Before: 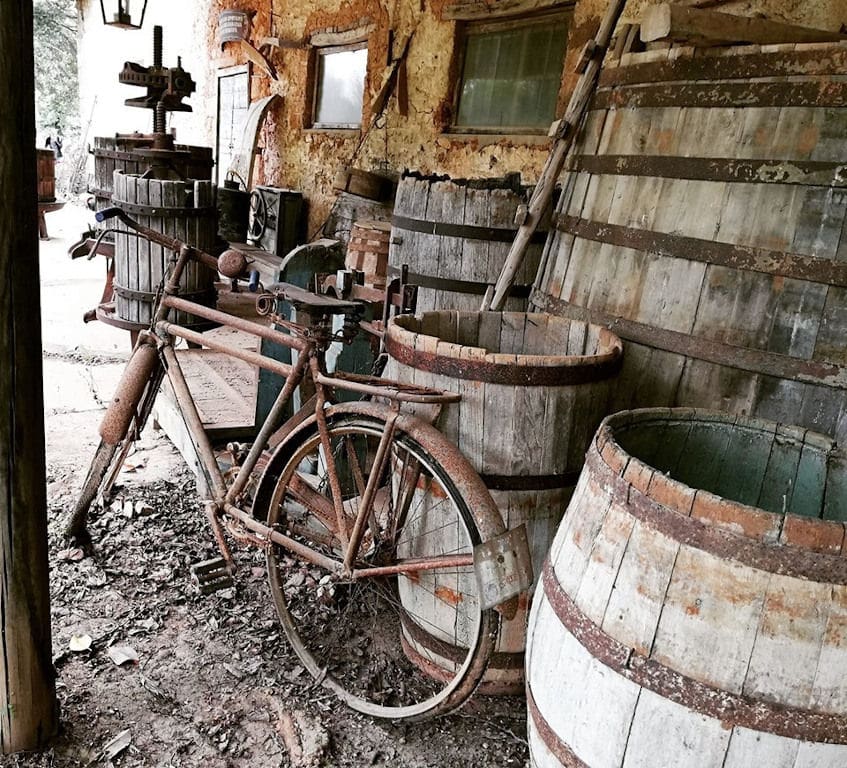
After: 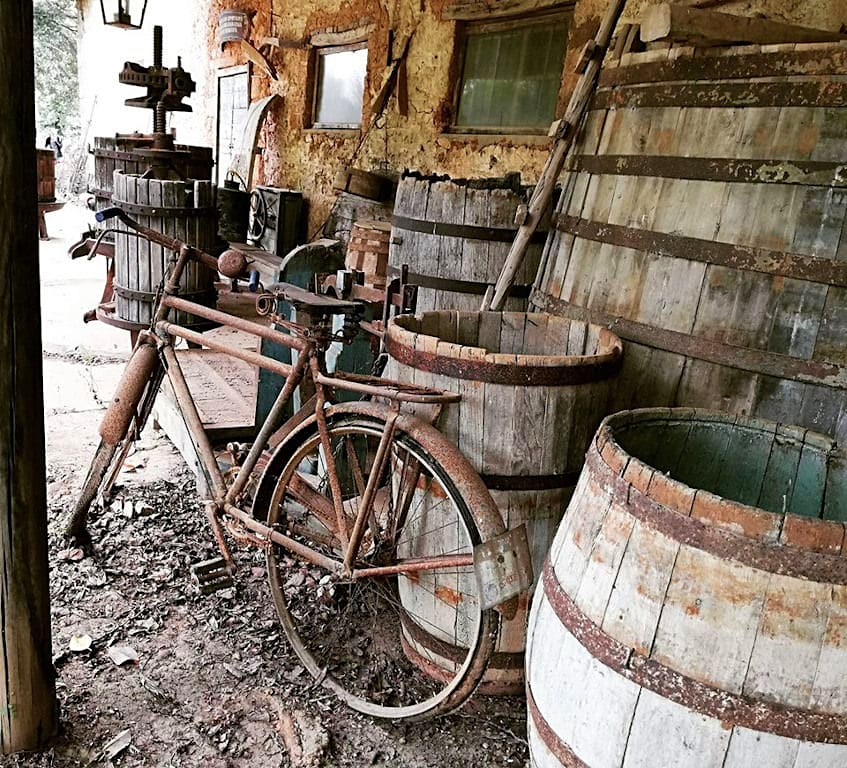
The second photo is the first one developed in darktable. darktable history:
sharpen: amount 0.2
velvia: on, module defaults
